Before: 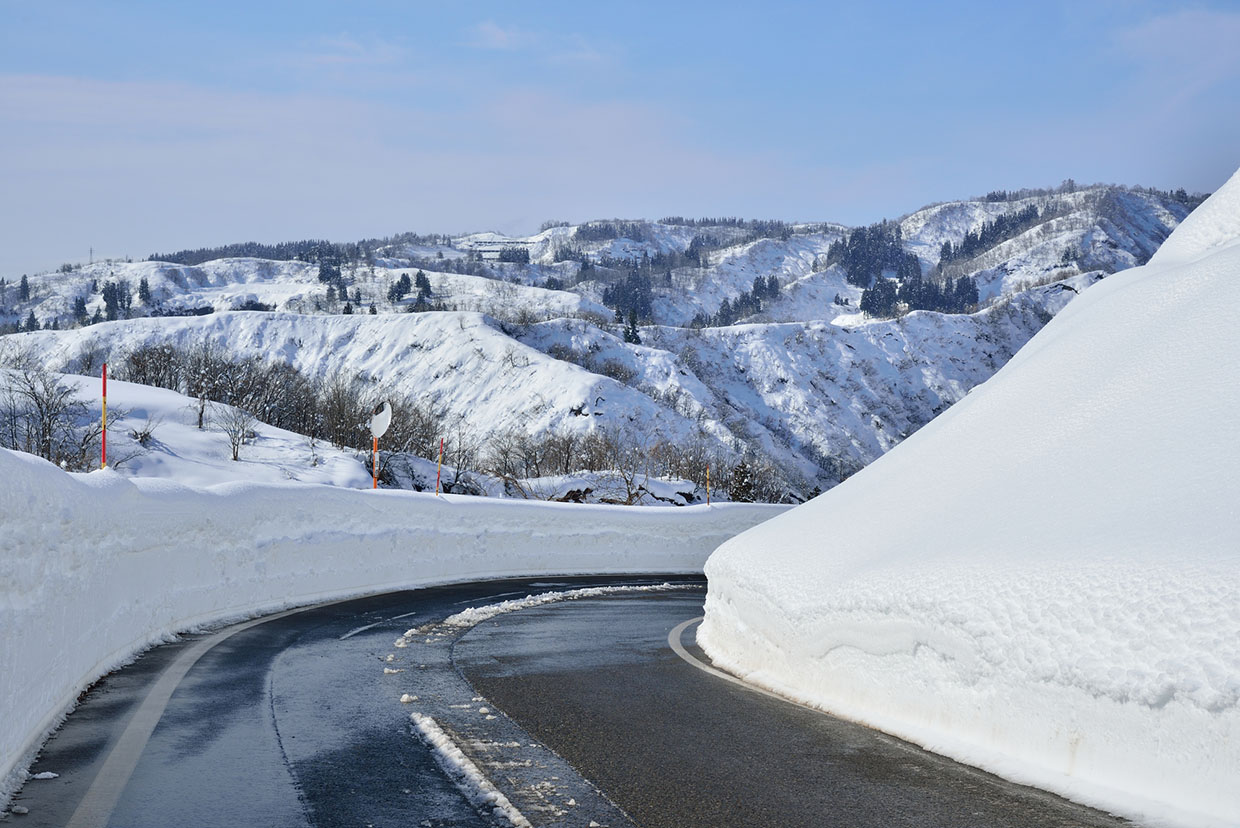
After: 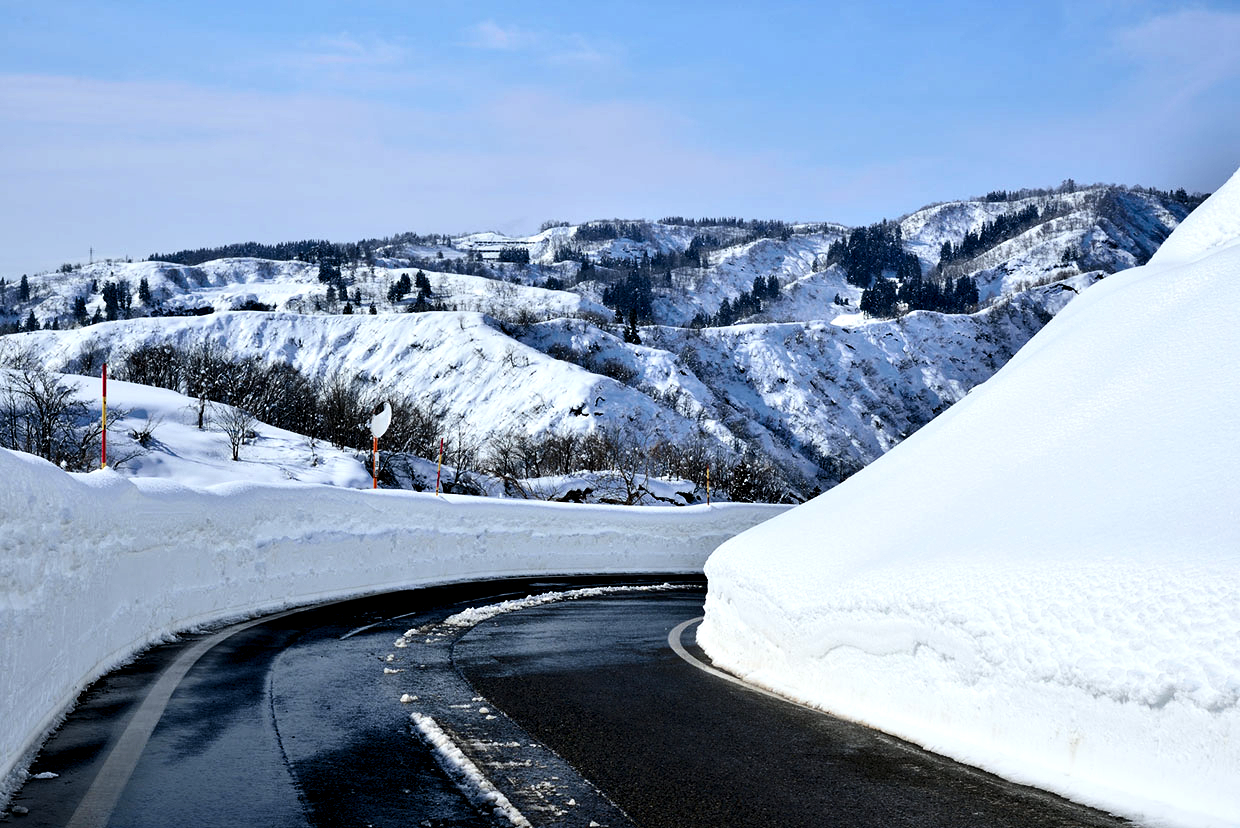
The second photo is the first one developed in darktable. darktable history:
white balance: red 0.982, blue 1.018
exposure: exposure 0.2 EV, compensate highlight preservation false
rgb levels: levels [[0.034, 0.472, 0.904], [0, 0.5, 1], [0, 0.5, 1]]
contrast brightness saturation: contrast 0.19, brightness -0.24, saturation 0.11
